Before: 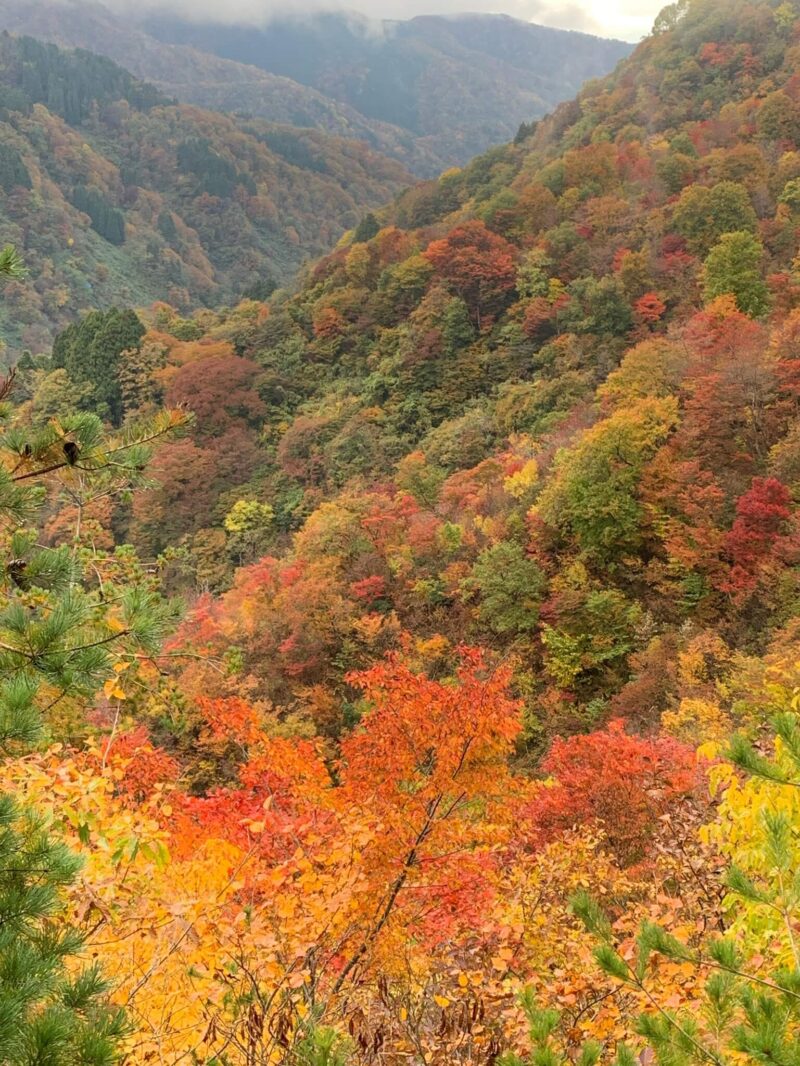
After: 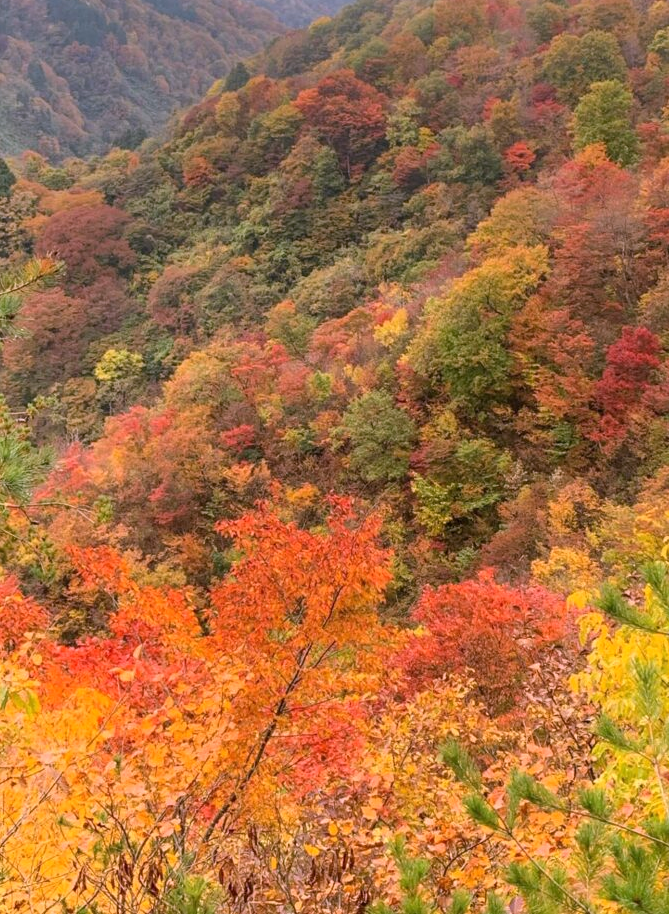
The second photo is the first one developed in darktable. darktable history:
crop: left 16.315%, top 14.246%
white balance: red 1.066, blue 1.119
